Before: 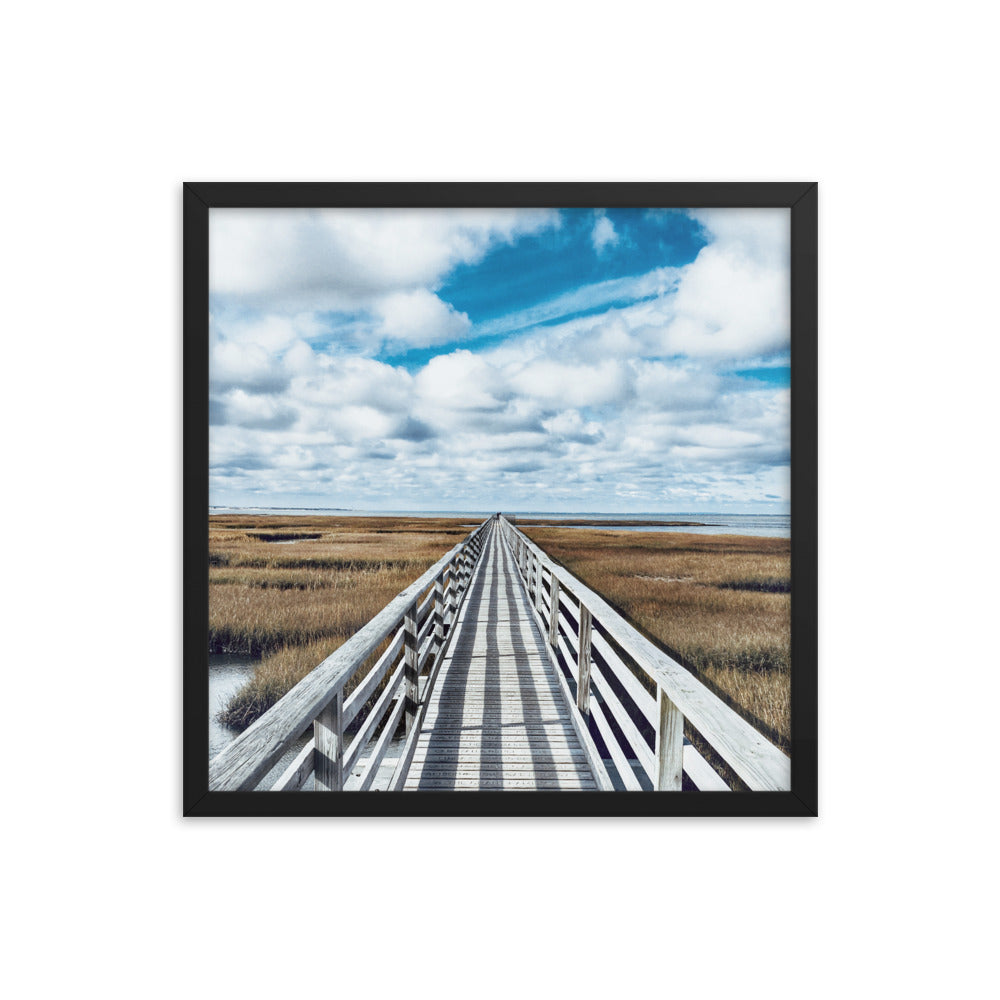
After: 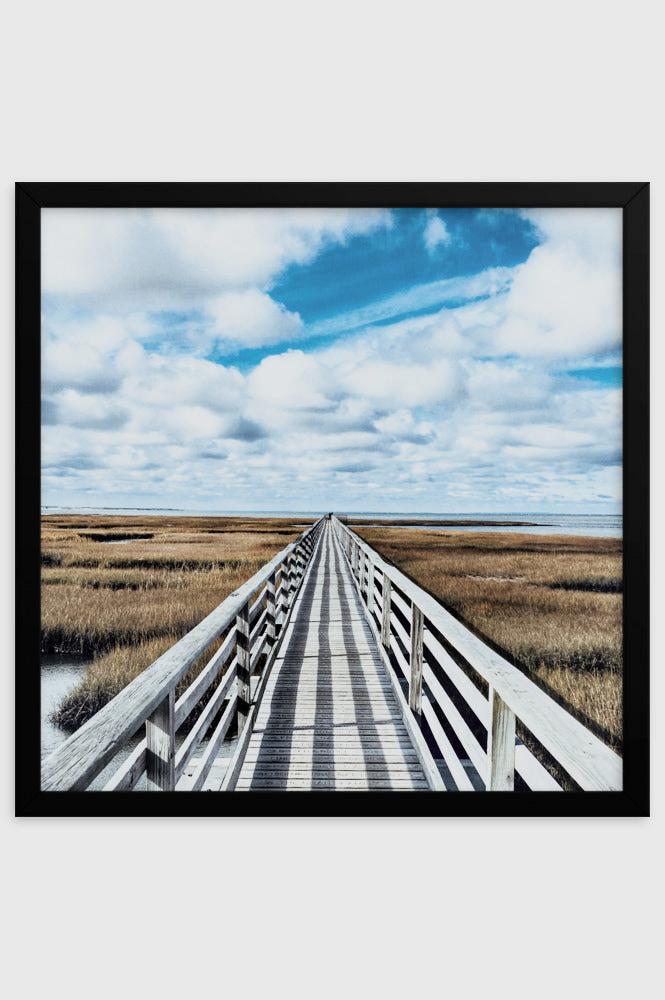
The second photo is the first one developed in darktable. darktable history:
filmic rgb: hardness 4.17, contrast 1.364, color science v6 (2022)
crop: left 16.899%, right 16.556%
